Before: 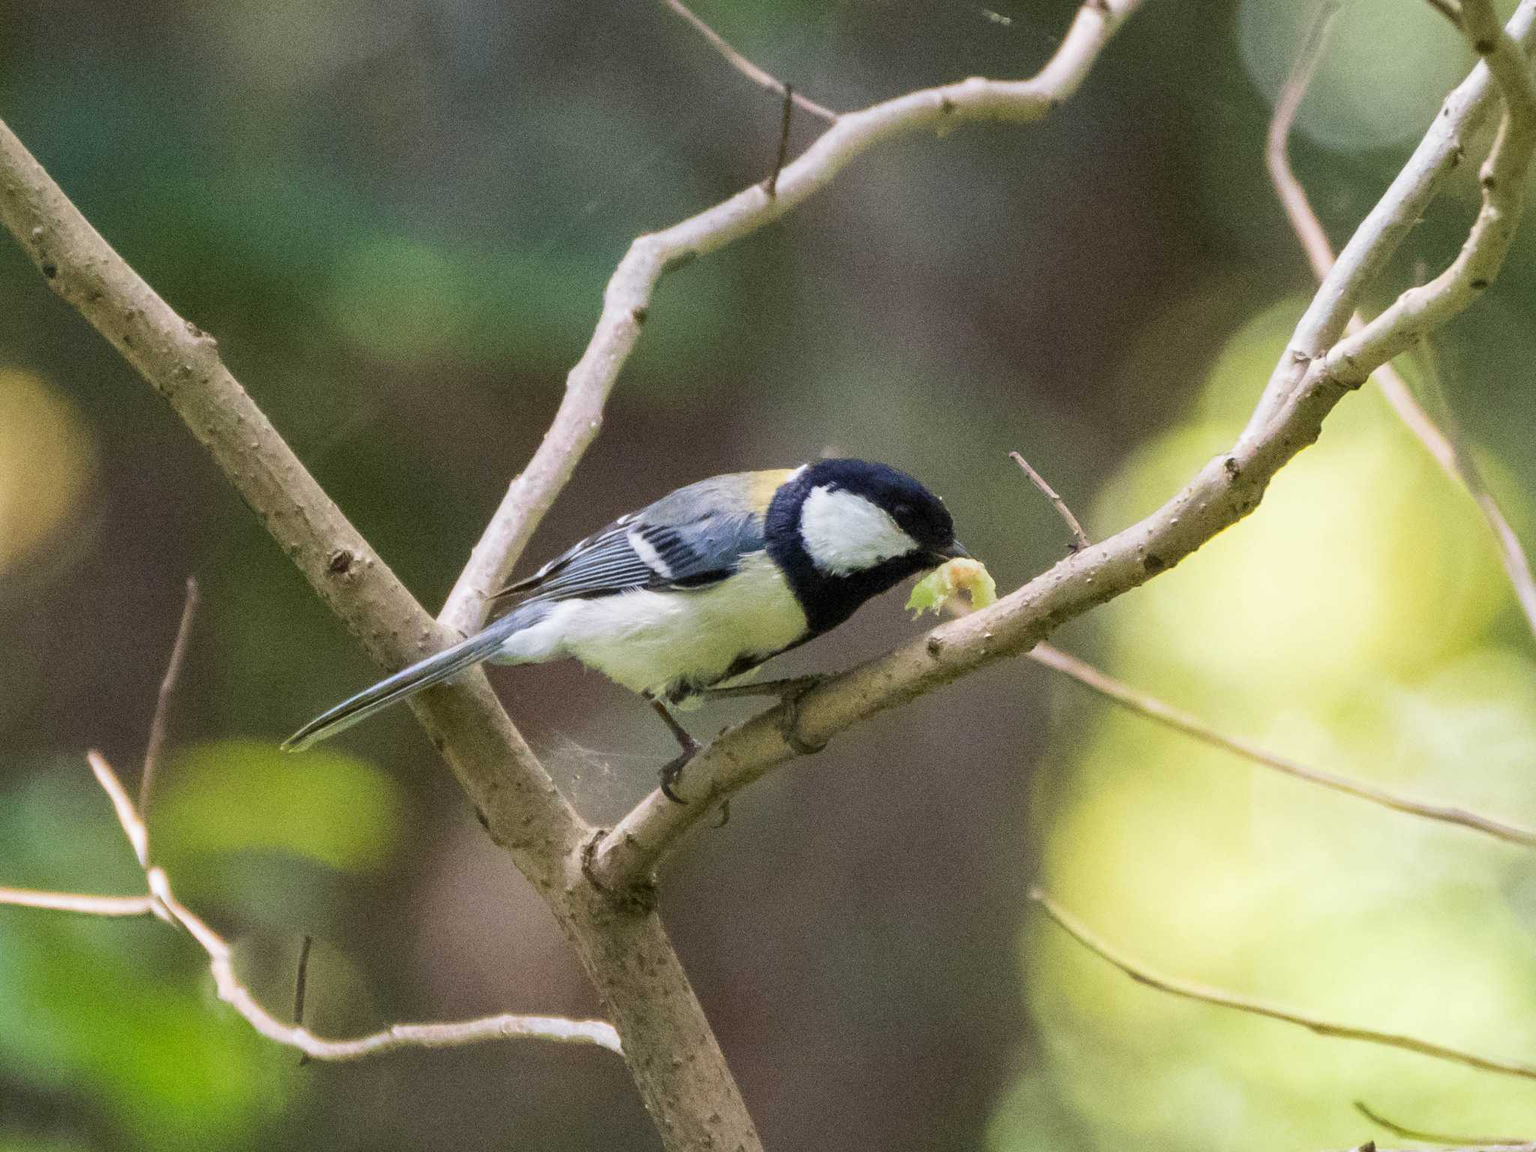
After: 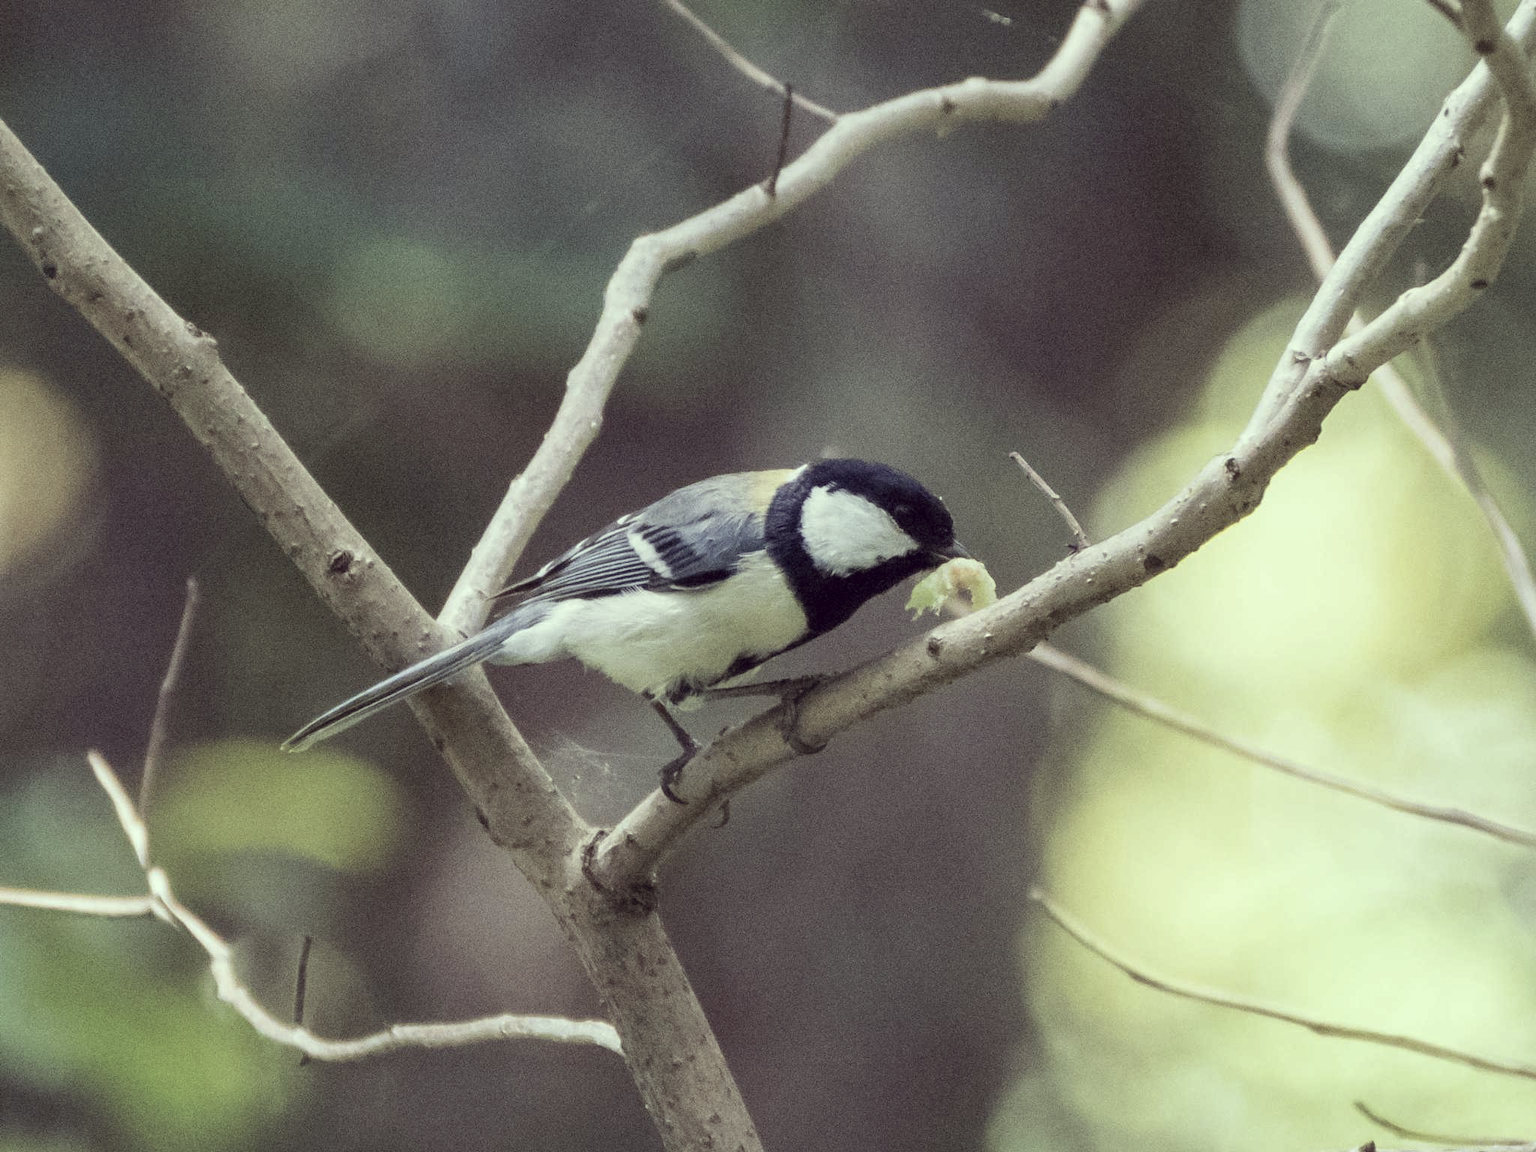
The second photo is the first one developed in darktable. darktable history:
color correction: highlights a* -20.95, highlights b* 21, shadows a* 19.6, shadows b* -20.79, saturation 0.459
